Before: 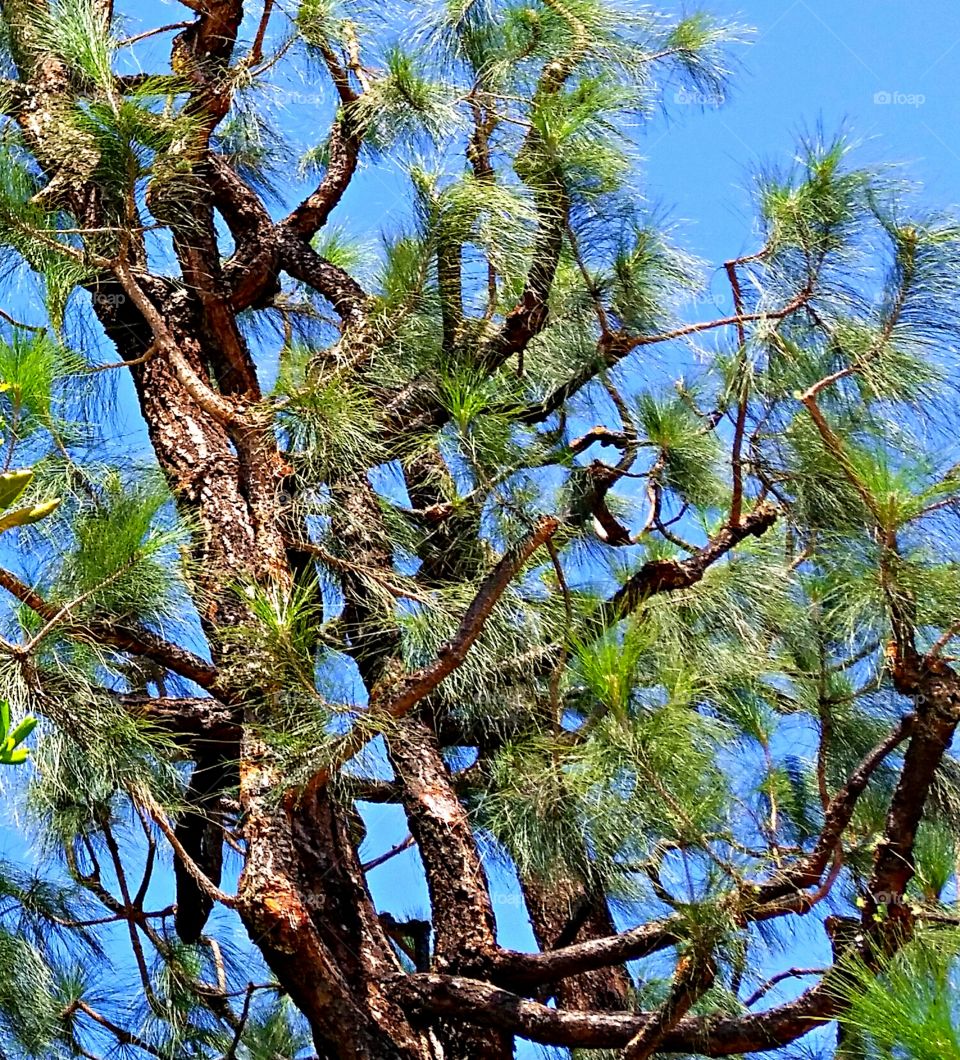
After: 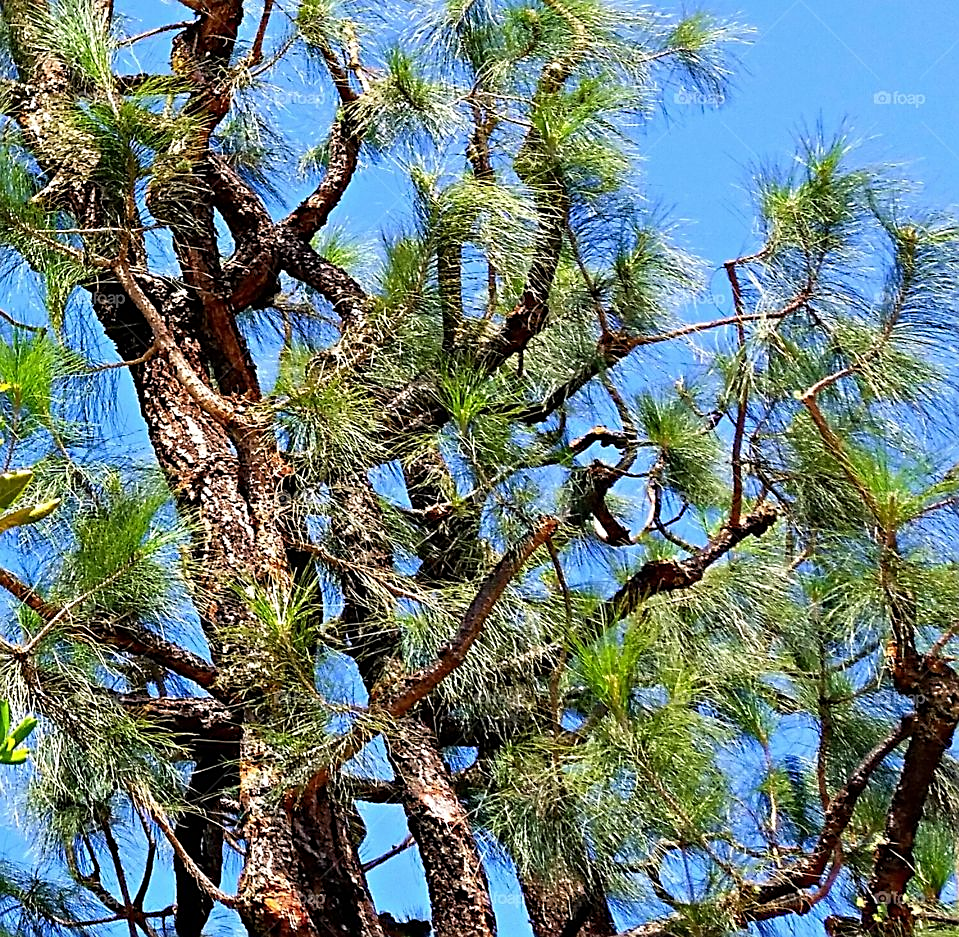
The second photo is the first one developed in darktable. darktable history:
levels: mode automatic
sharpen: on, module defaults
crop and rotate: top 0%, bottom 11.58%
